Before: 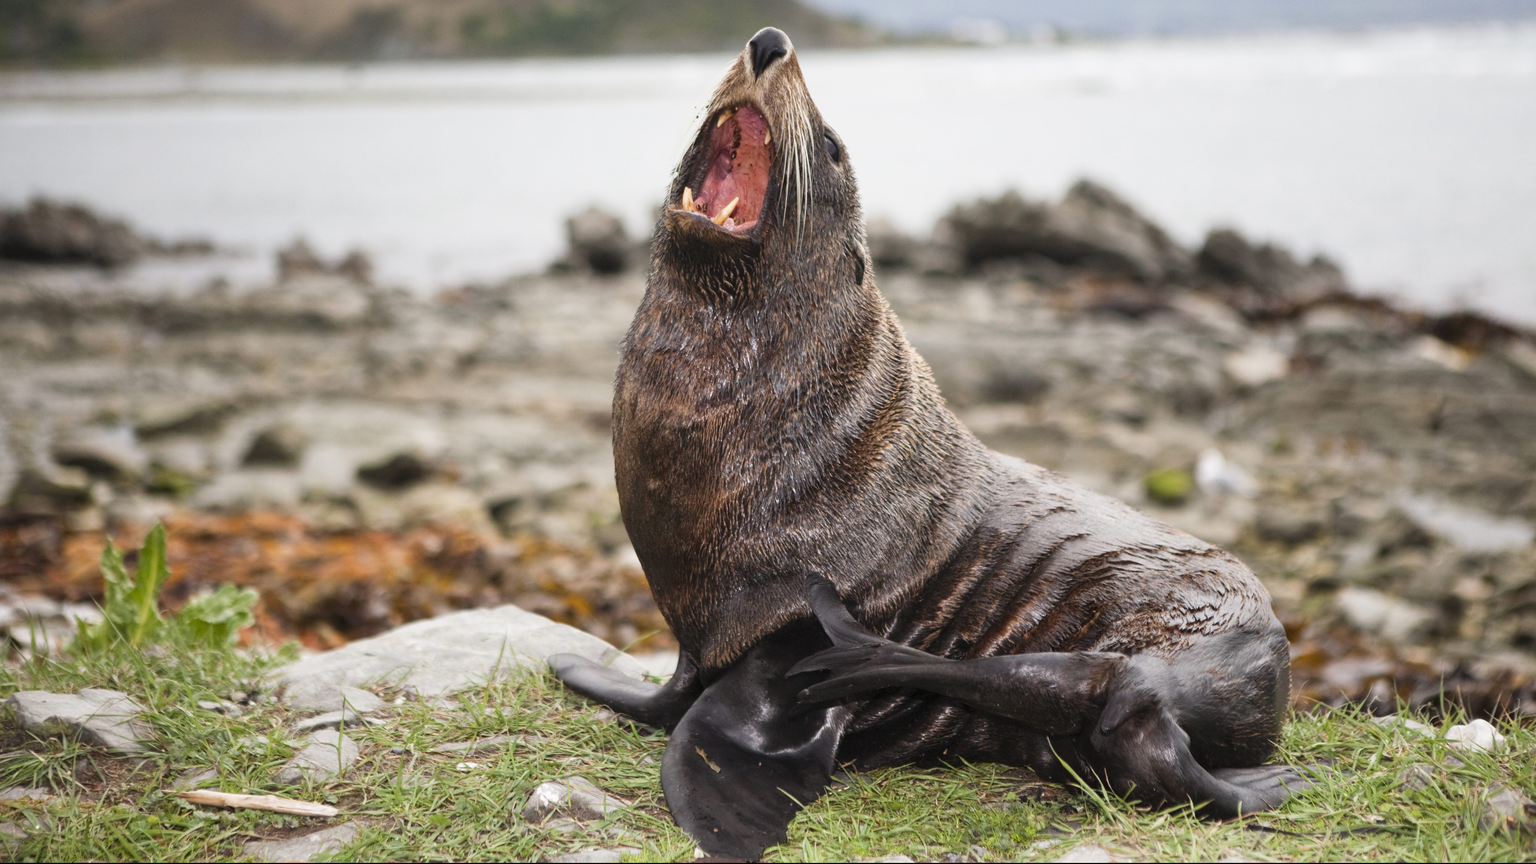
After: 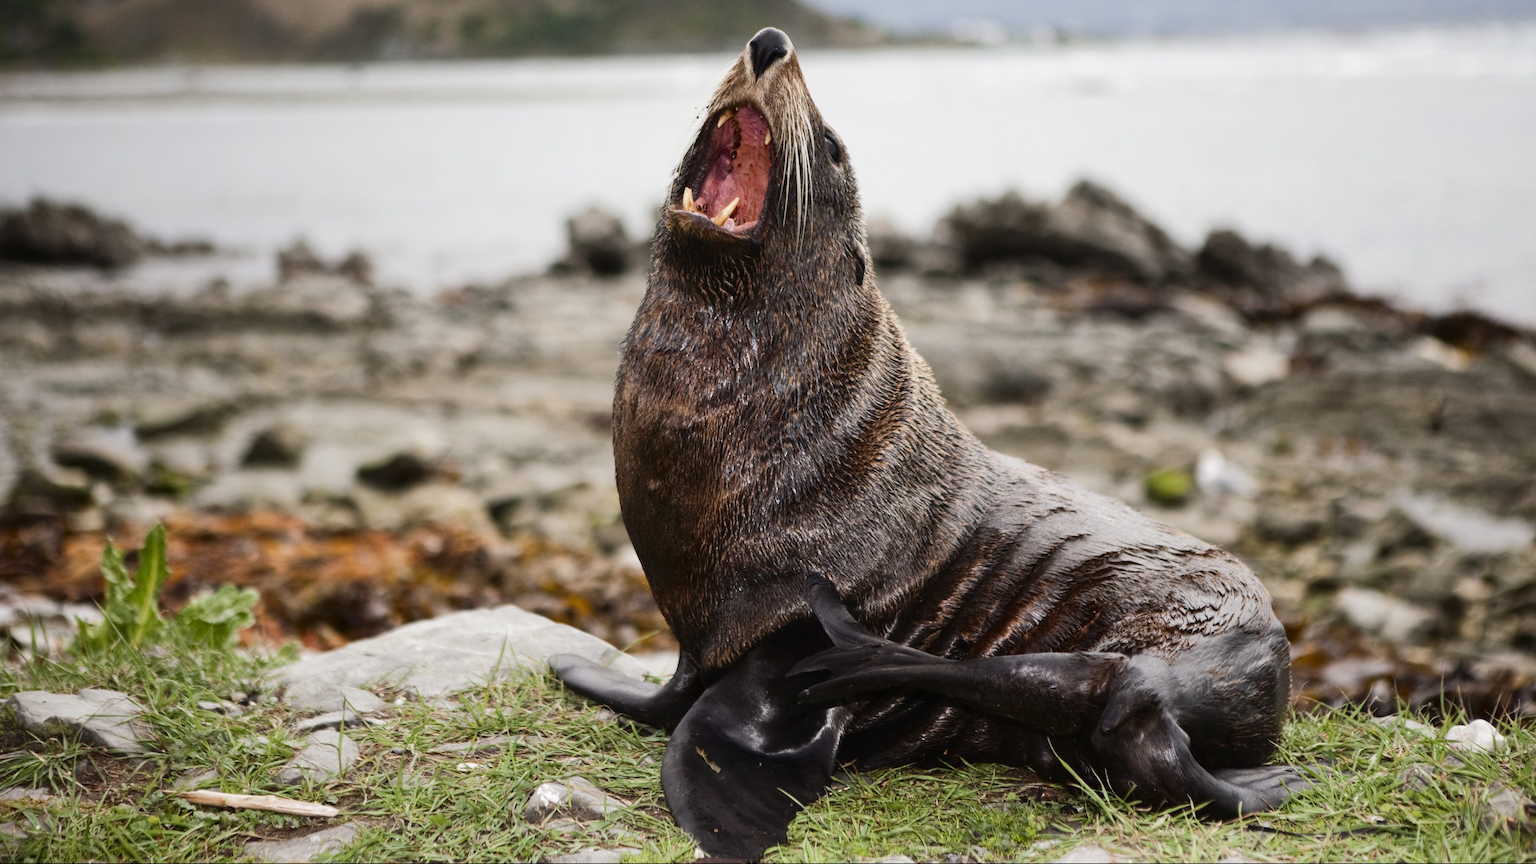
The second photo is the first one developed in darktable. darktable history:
tone curve: curves: ch0 [(0, 0) (0.003, 0.008) (0.011, 0.011) (0.025, 0.014) (0.044, 0.021) (0.069, 0.029) (0.1, 0.042) (0.136, 0.06) (0.177, 0.09) (0.224, 0.126) (0.277, 0.177) (0.335, 0.243) (0.399, 0.31) (0.468, 0.388) (0.543, 0.484) (0.623, 0.585) (0.709, 0.683) (0.801, 0.775) (0.898, 0.873) (1, 1)], color space Lab, independent channels, preserve colors none
